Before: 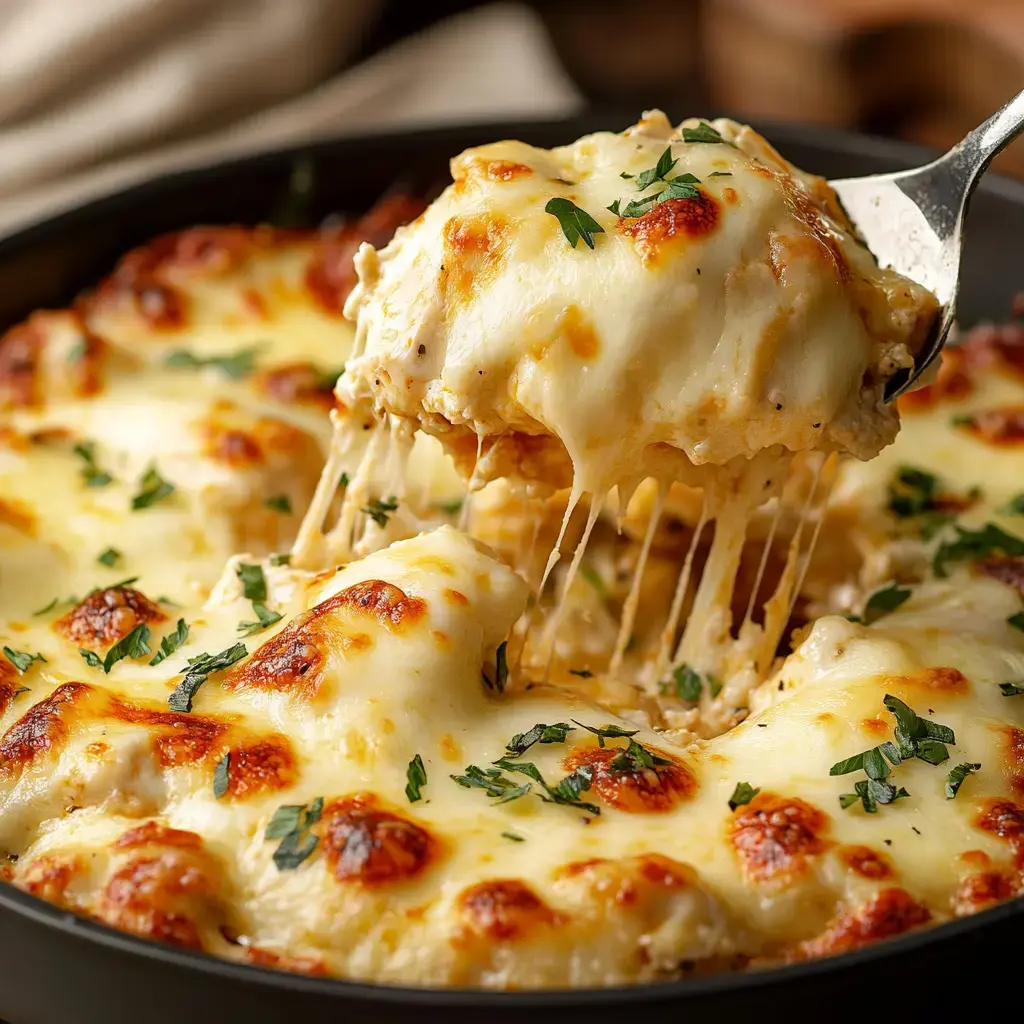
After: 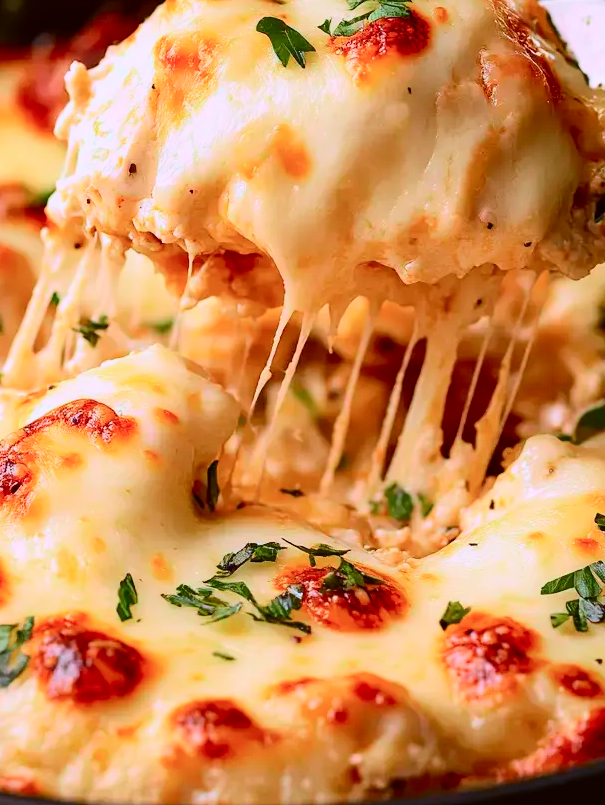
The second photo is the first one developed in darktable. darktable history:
color correction: highlights a* -4.98, highlights b* -3.76, shadows a* 3.83, shadows b* 4.08
white balance: red 1.042, blue 1.17
tone curve: curves: ch0 [(0, 0.012) (0.052, 0.04) (0.107, 0.086) (0.276, 0.265) (0.461, 0.531) (0.718, 0.79) (0.921, 0.909) (0.999, 0.951)]; ch1 [(0, 0) (0.339, 0.298) (0.402, 0.363) (0.444, 0.415) (0.485, 0.469) (0.494, 0.493) (0.504, 0.501) (0.525, 0.534) (0.555, 0.587) (0.594, 0.647) (1, 1)]; ch2 [(0, 0) (0.48, 0.48) (0.504, 0.5) (0.535, 0.557) (0.581, 0.623) (0.649, 0.683) (0.824, 0.815) (1, 1)], color space Lab, independent channels, preserve colors none
crop and rotate: left 28.256%, top 17.734%, right 12.656%, bottom 3.573%
